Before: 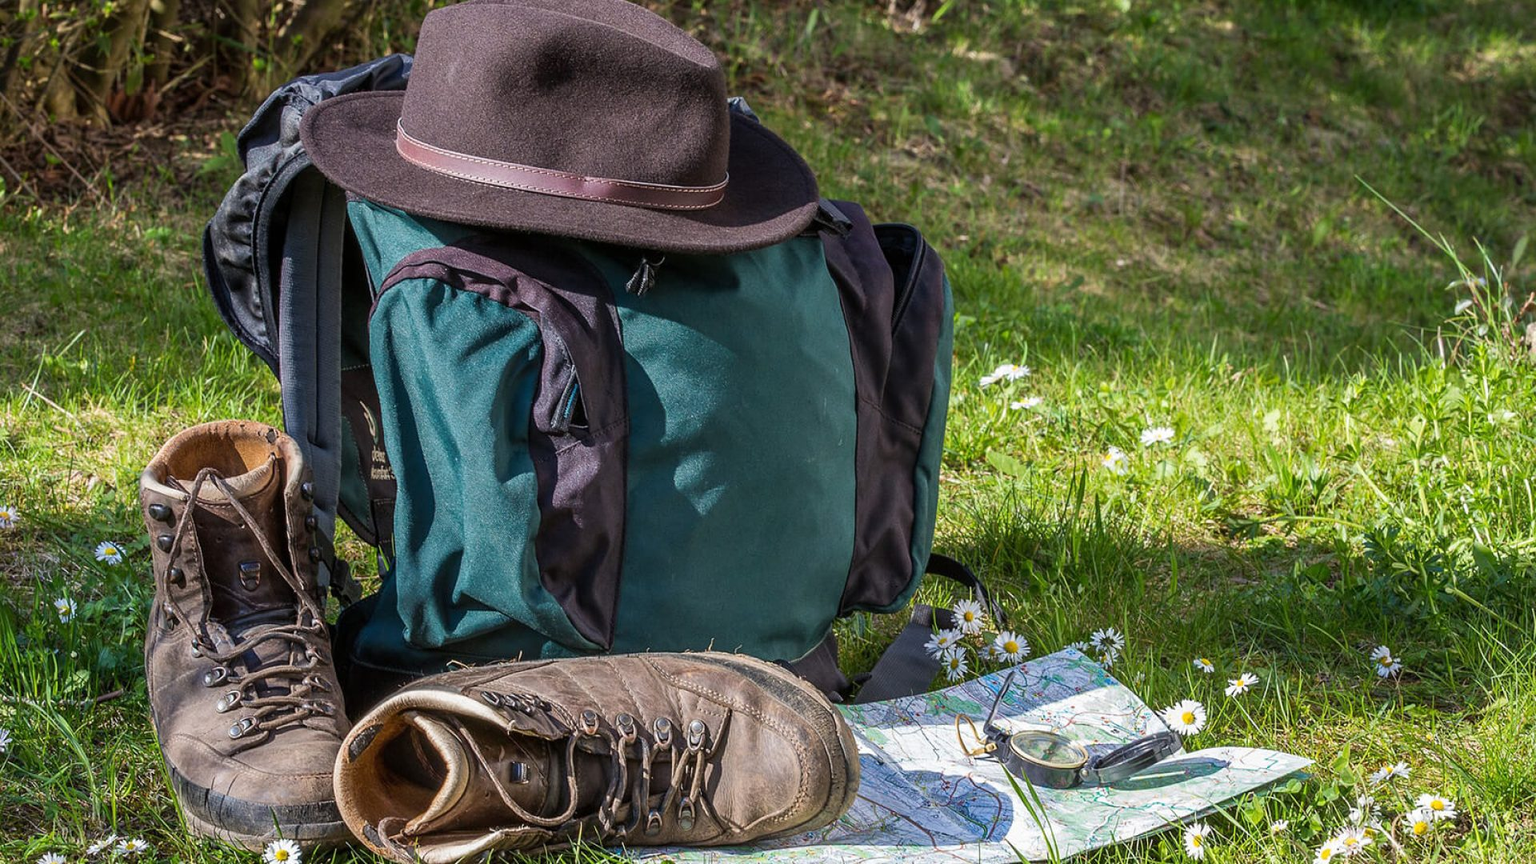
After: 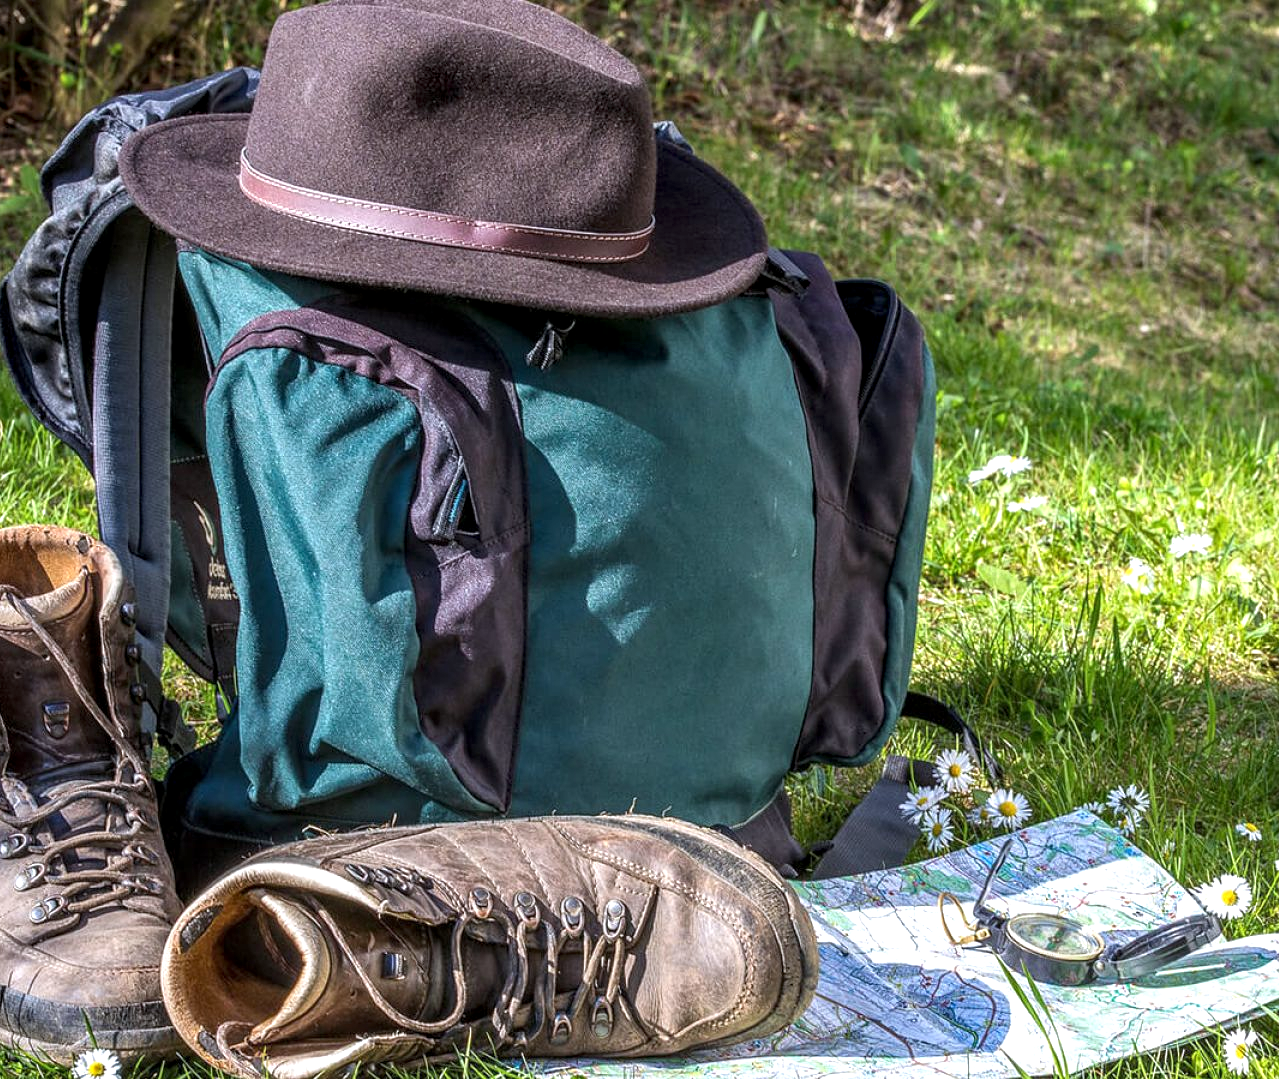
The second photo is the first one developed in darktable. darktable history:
crop and rotate: left 13.342%, right 19.991%
exposure: exposure 0.485 EV, compensate highlight preservation false
local contrast: detail 130%
white balance: red 0.983, blue 1.036
